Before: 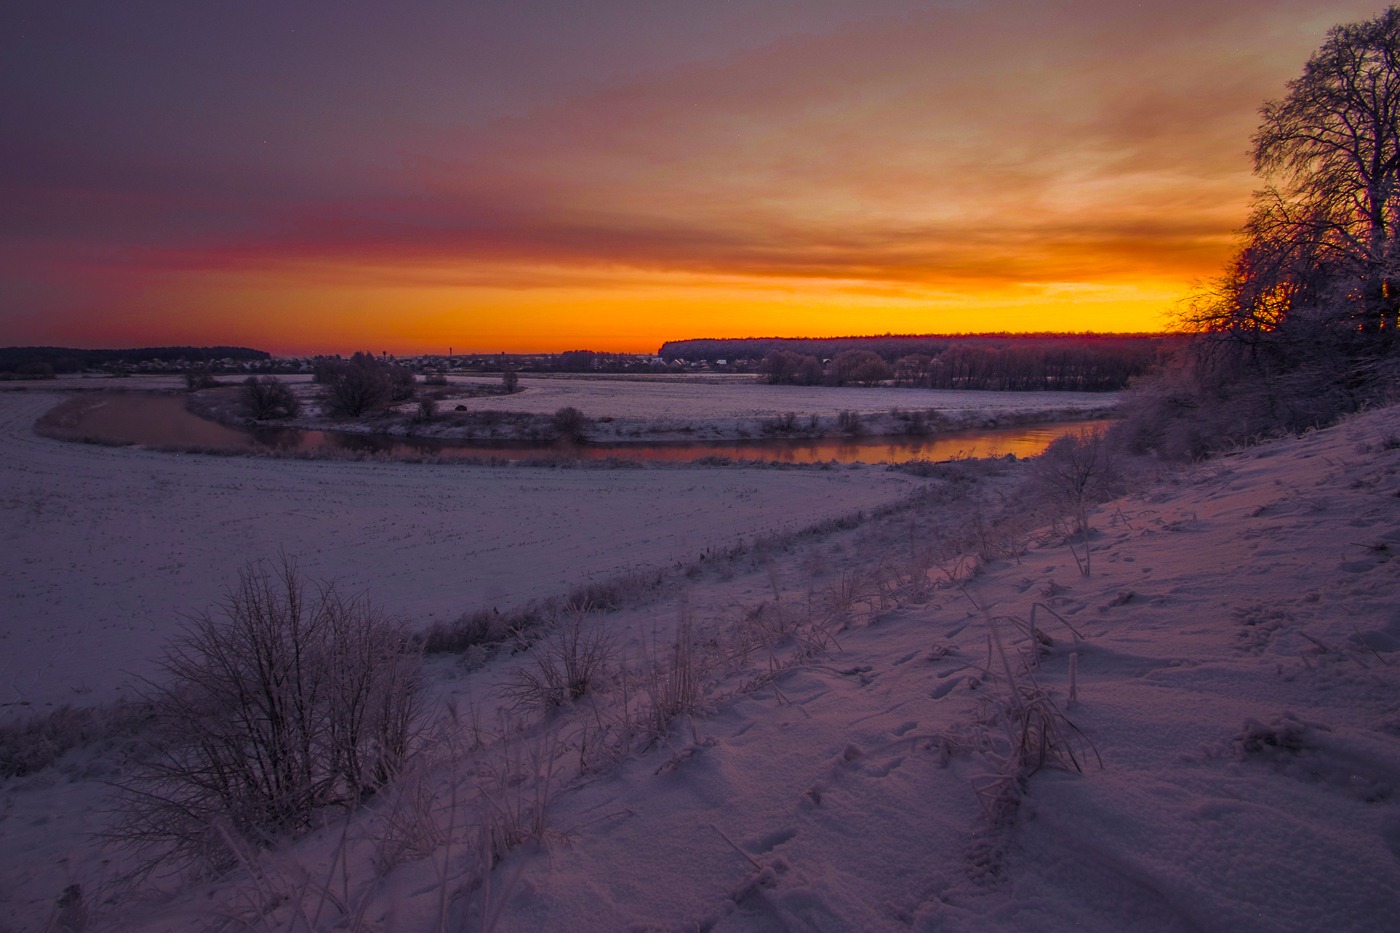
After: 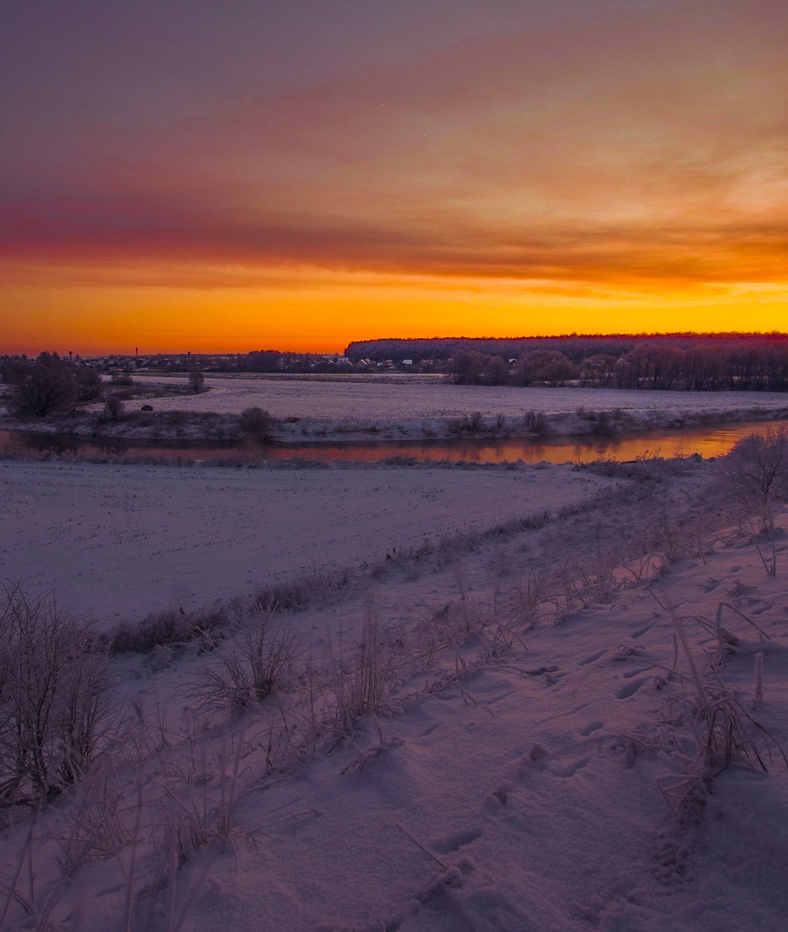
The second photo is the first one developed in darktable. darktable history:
crop and rotate: left 22.488%, right 21.225%
